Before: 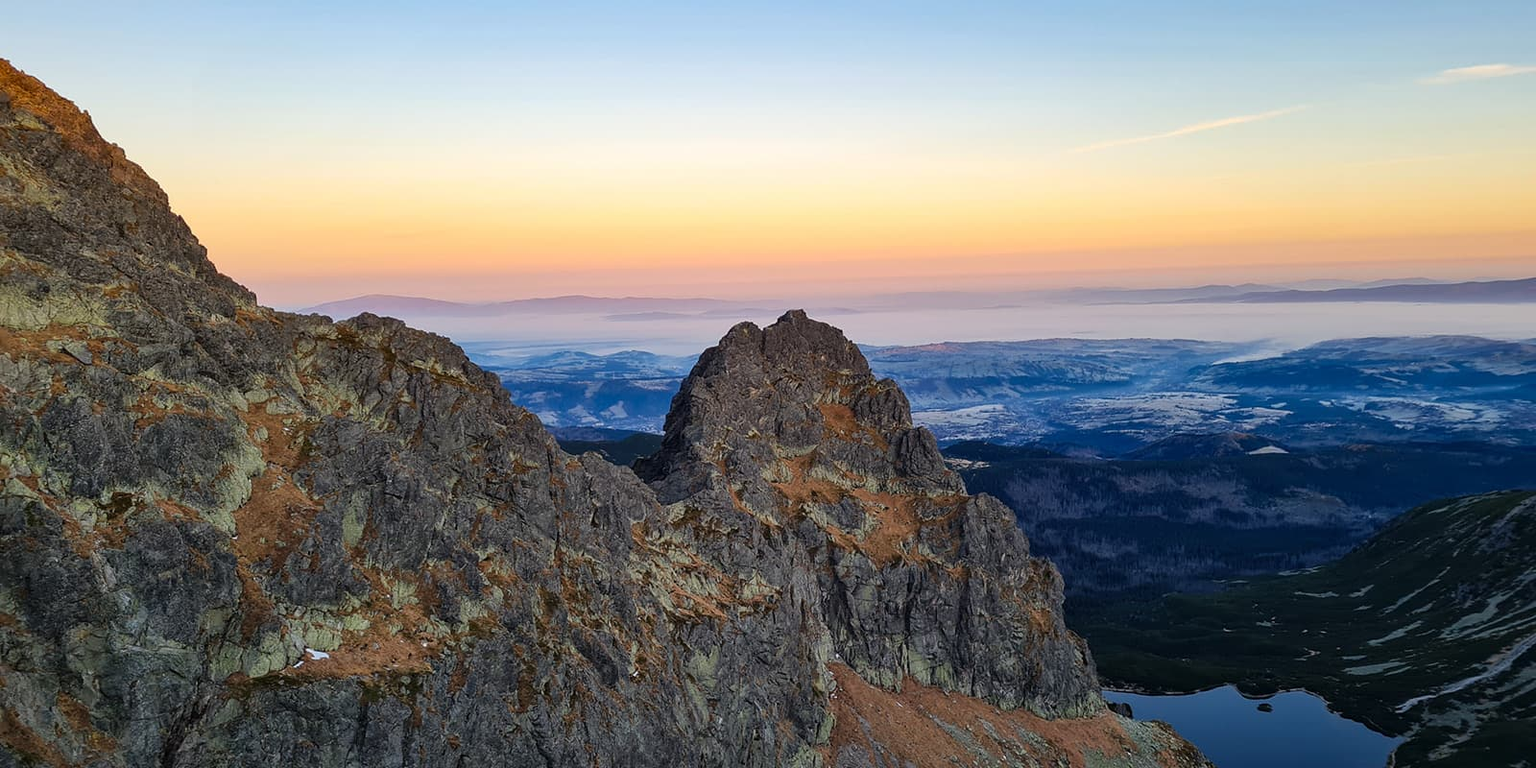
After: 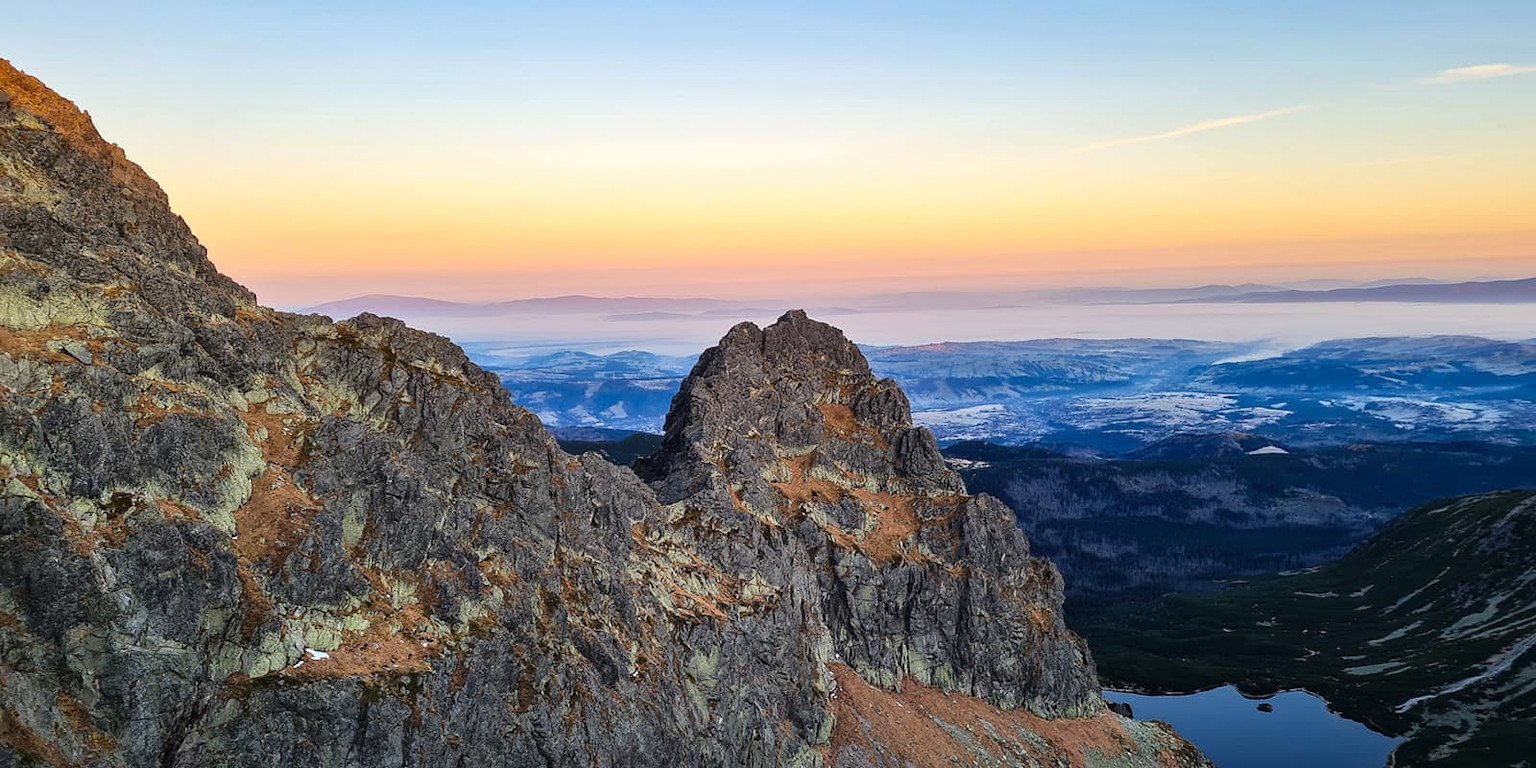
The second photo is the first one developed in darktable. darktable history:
tone equalizer: -8 EV 0.017 EV, -7 EV -0.042 EV, -6 EV 0.039 EV, -5 EV 0.043 EV, -4 EV 0.289 EV, -3 EV 0.623 EV, -2 EV 0.588 EV, -1 EV 0.208 EV, +0 EV 0.044 EV, mask exposure compensation -0.504 EV
